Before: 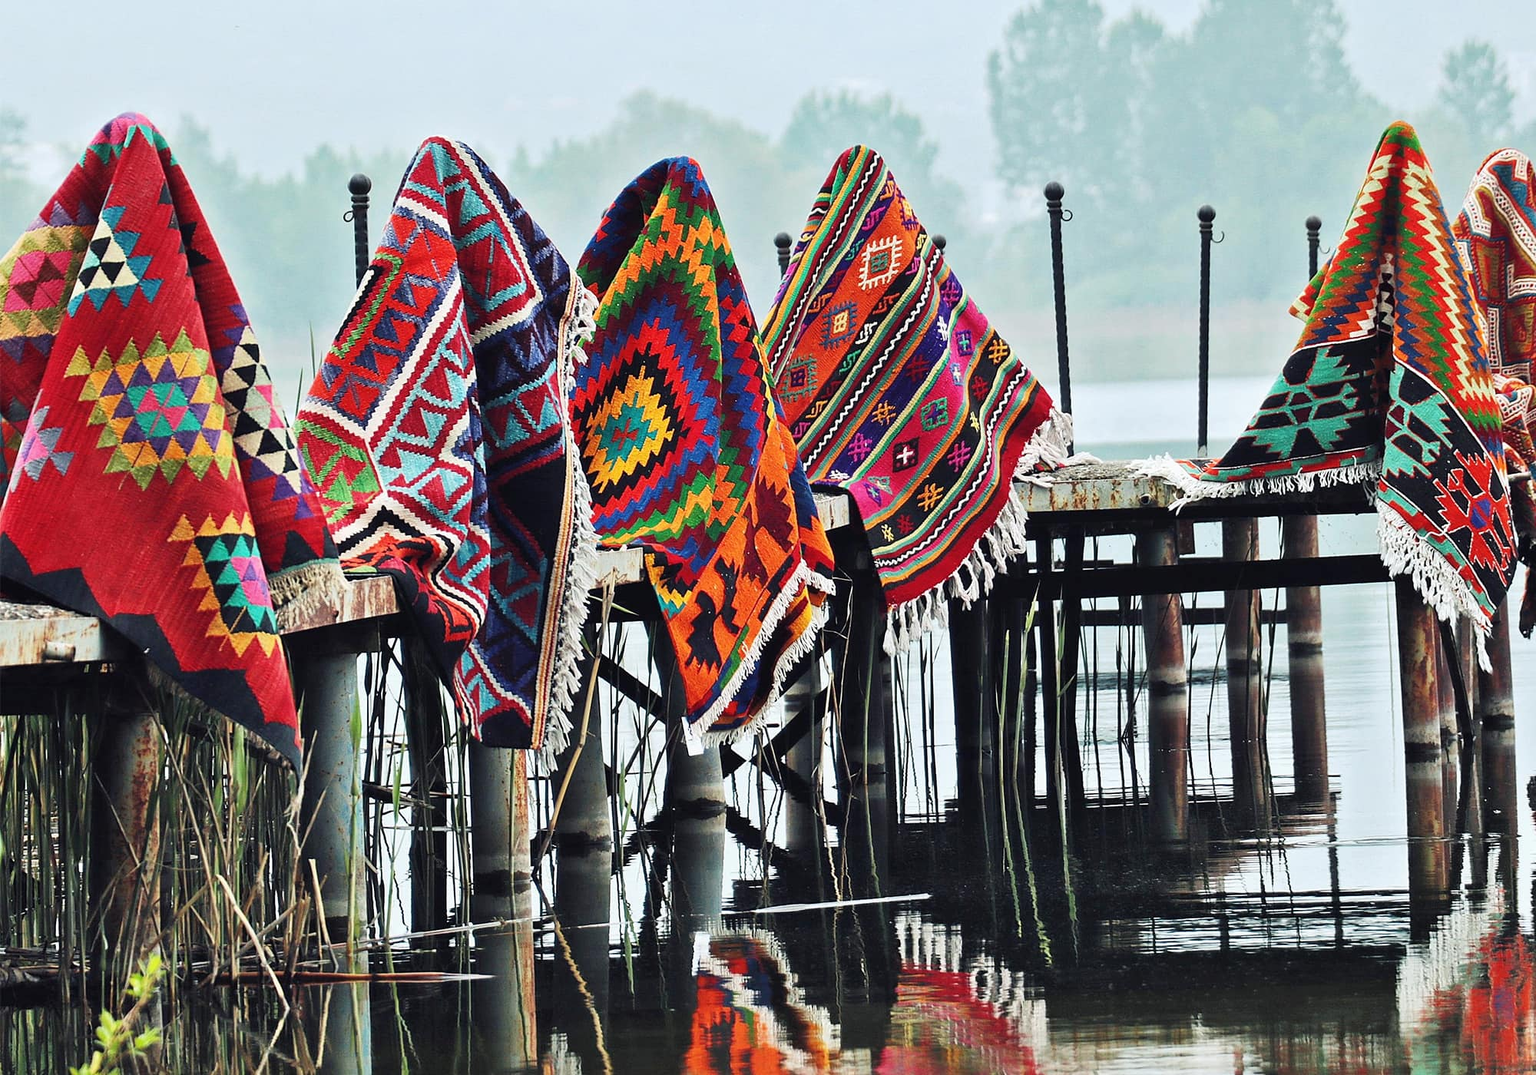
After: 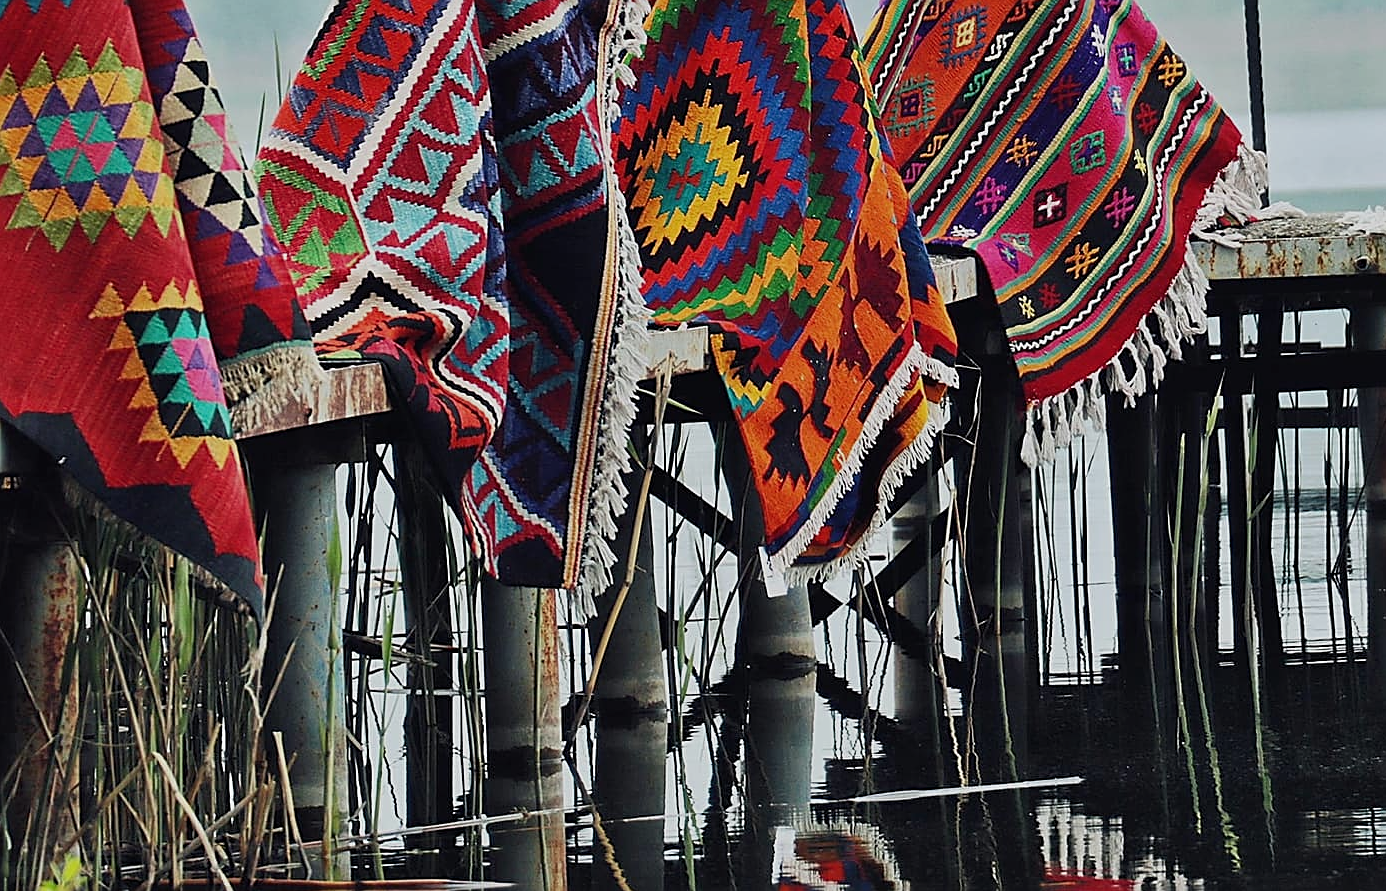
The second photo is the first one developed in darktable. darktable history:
crop: left 6.488%, top 27.668%, right 24.183%, bottom 8.656%
sharpen: radius 1.967
exposure: exposure -0.582 EV, compensate highlight preservation false
